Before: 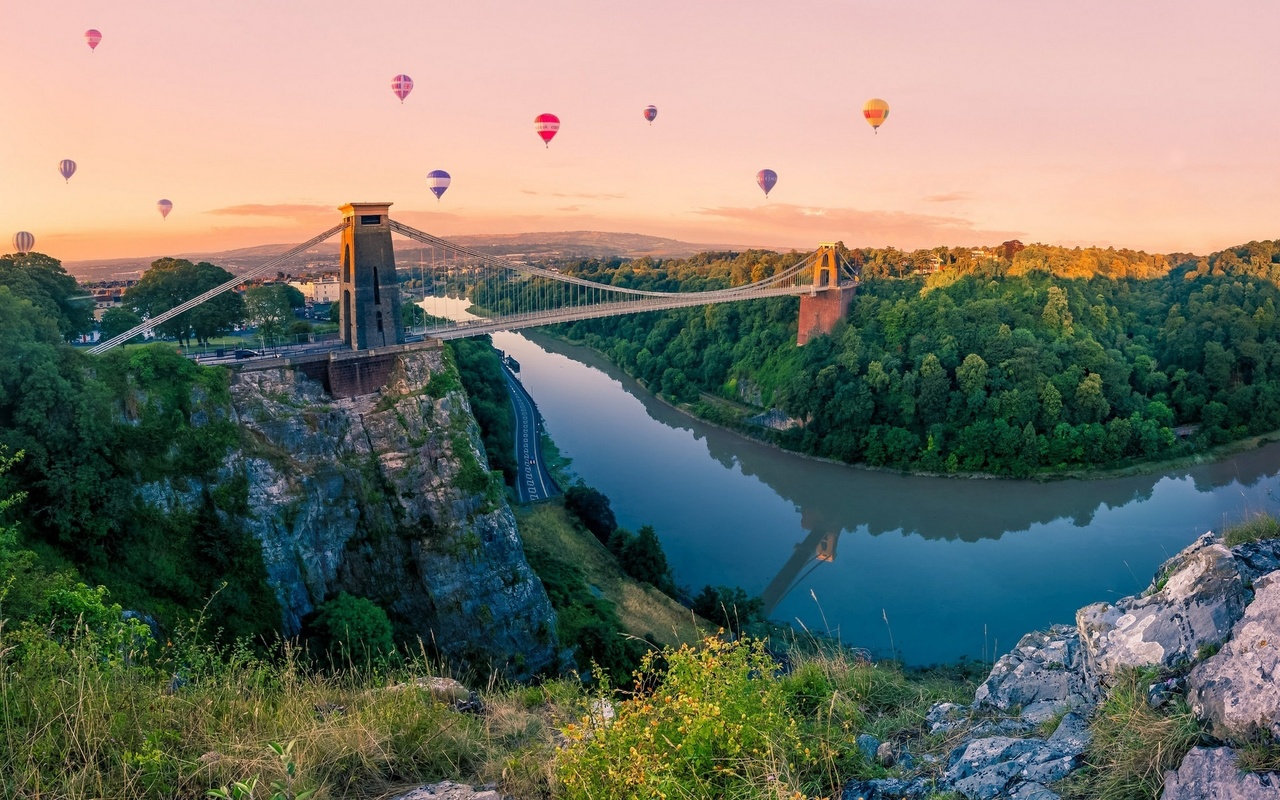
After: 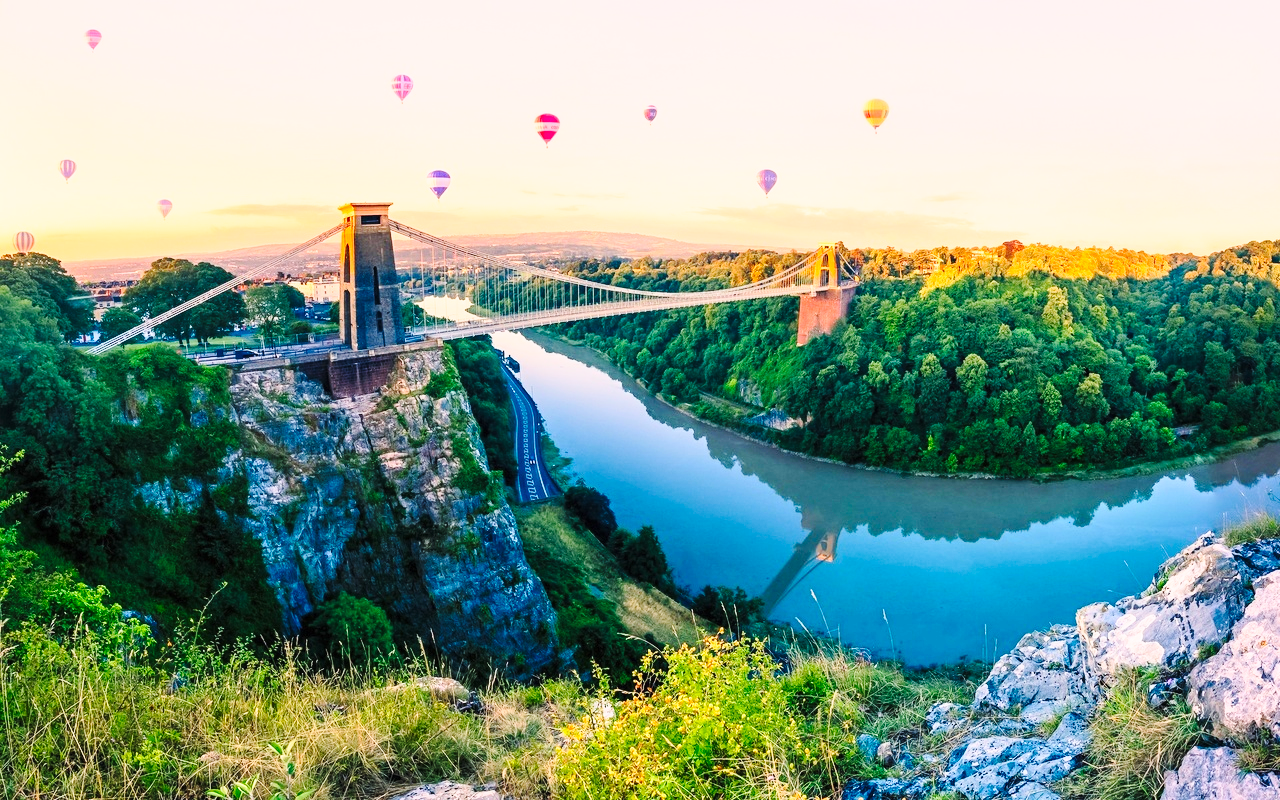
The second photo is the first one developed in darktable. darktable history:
levels: gray 50.78%
base curve: curves: ch0 [(0, 0) (0.028, 0.03) (0.121, 0.232) (0.46, 0.748) (0.859, 0.968) (1, 1)], preserve colors none
contrast brightness saturation: contrast 0.199, brightness 0.16, saturation 0.225
